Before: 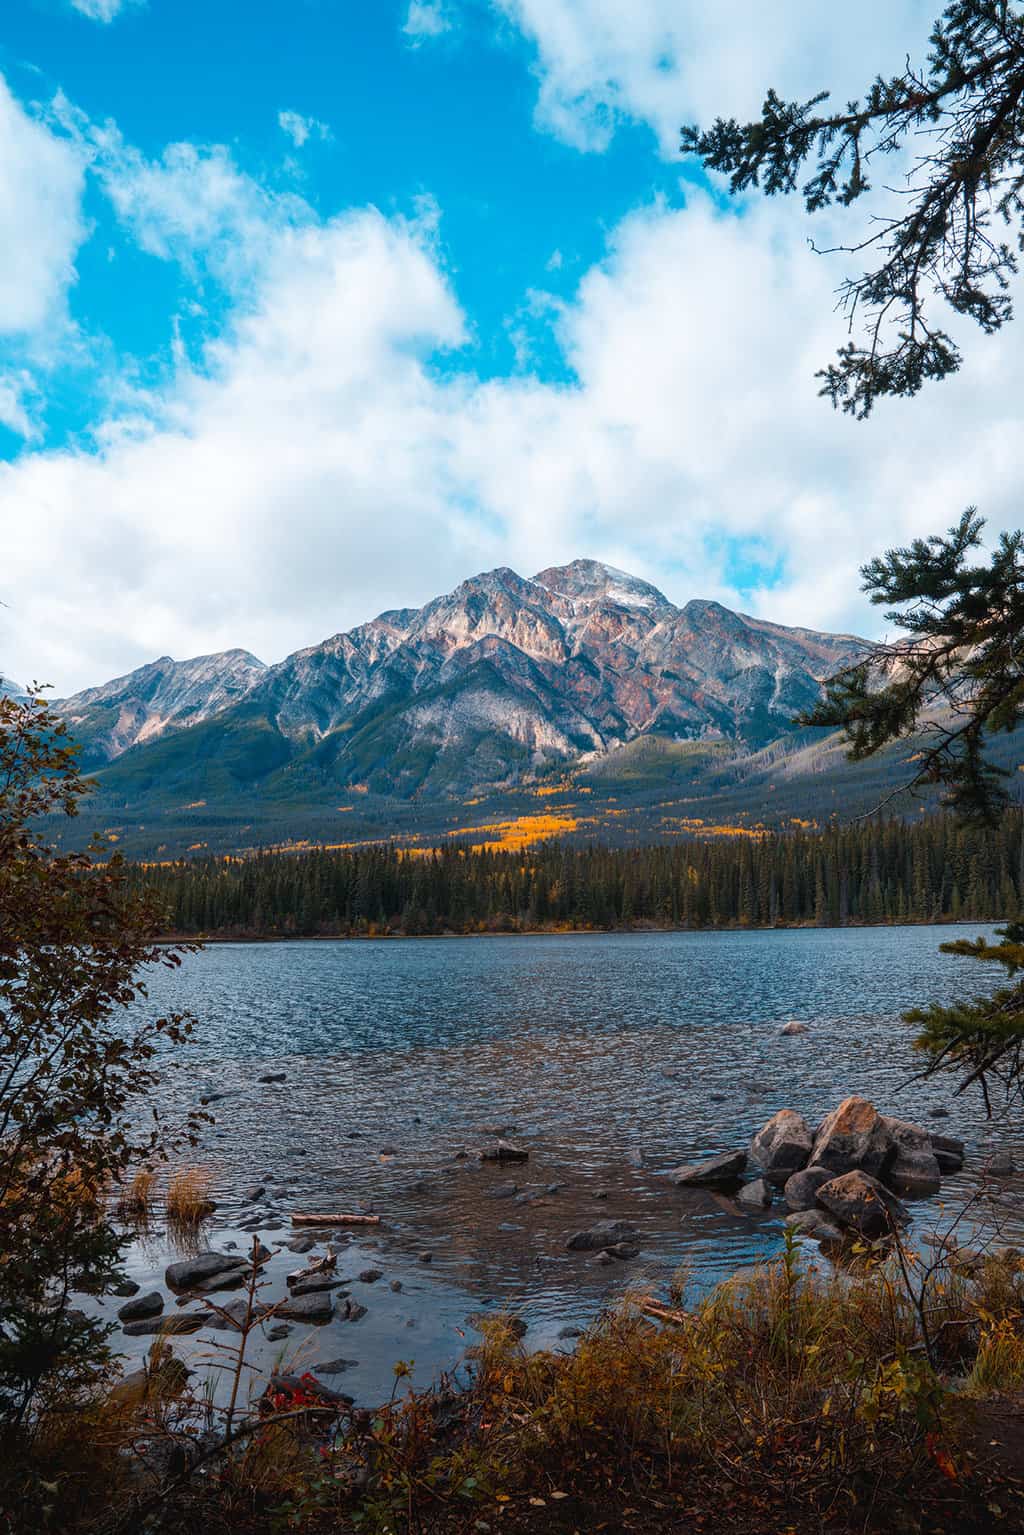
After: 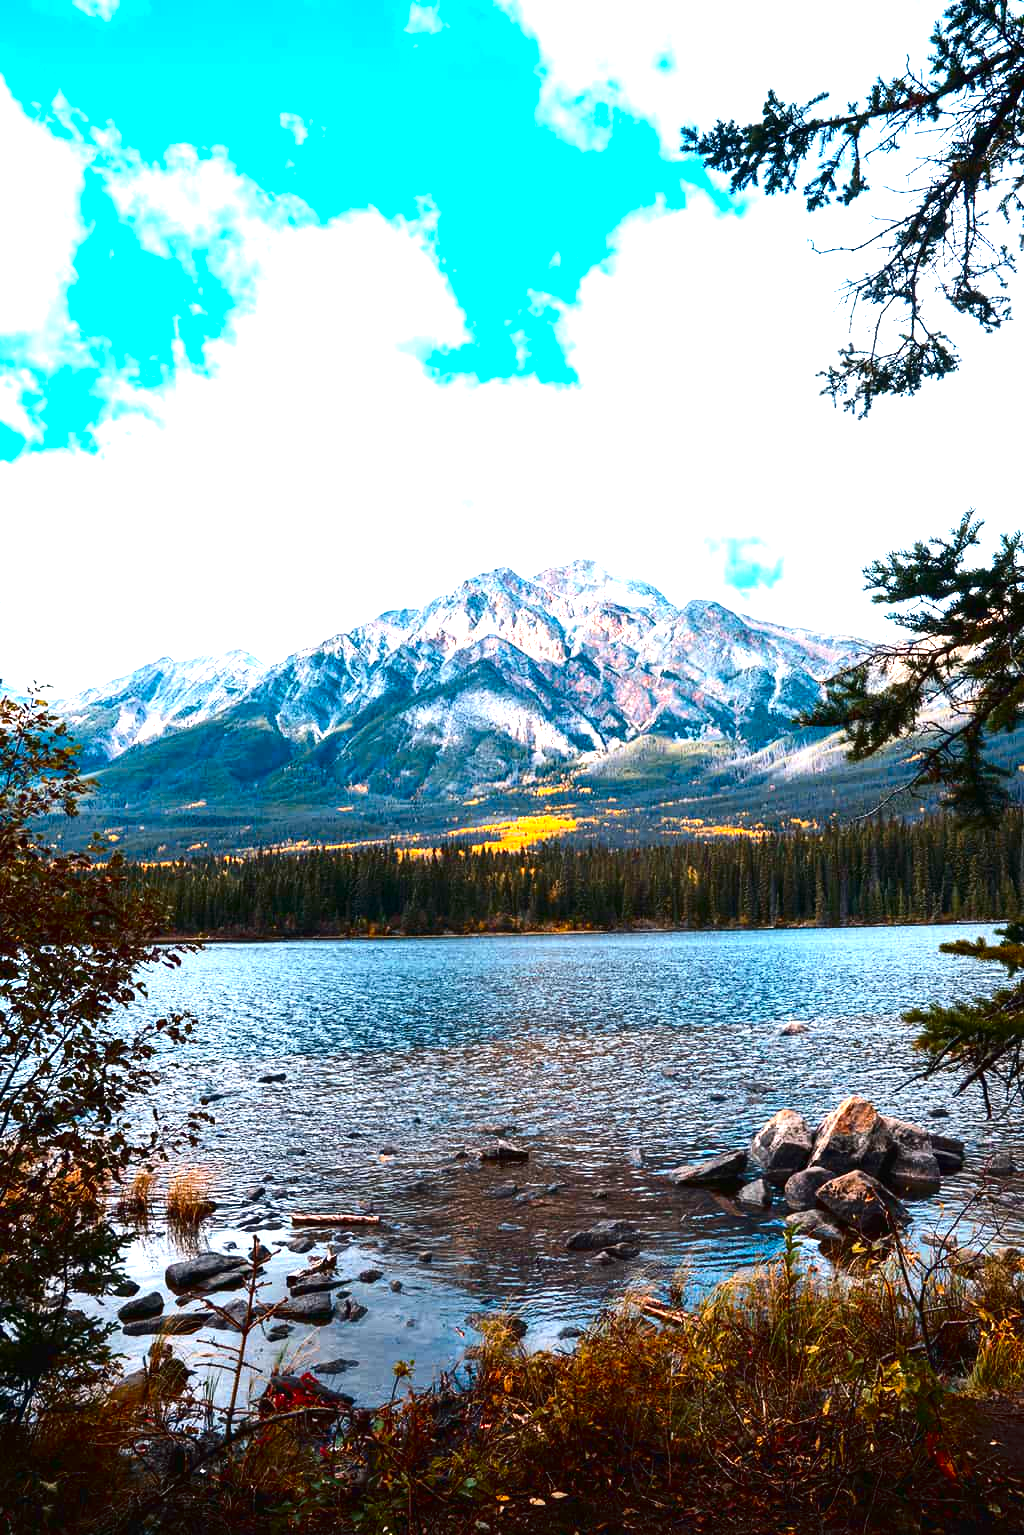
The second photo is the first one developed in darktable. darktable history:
exposure: black level correction 0, exposure 1.675 EV, compensate exposure bias true, compensate highlight preservation false
contrast brightness saturation: contrast 0.19, brightness -0.24, saturation 0.11
